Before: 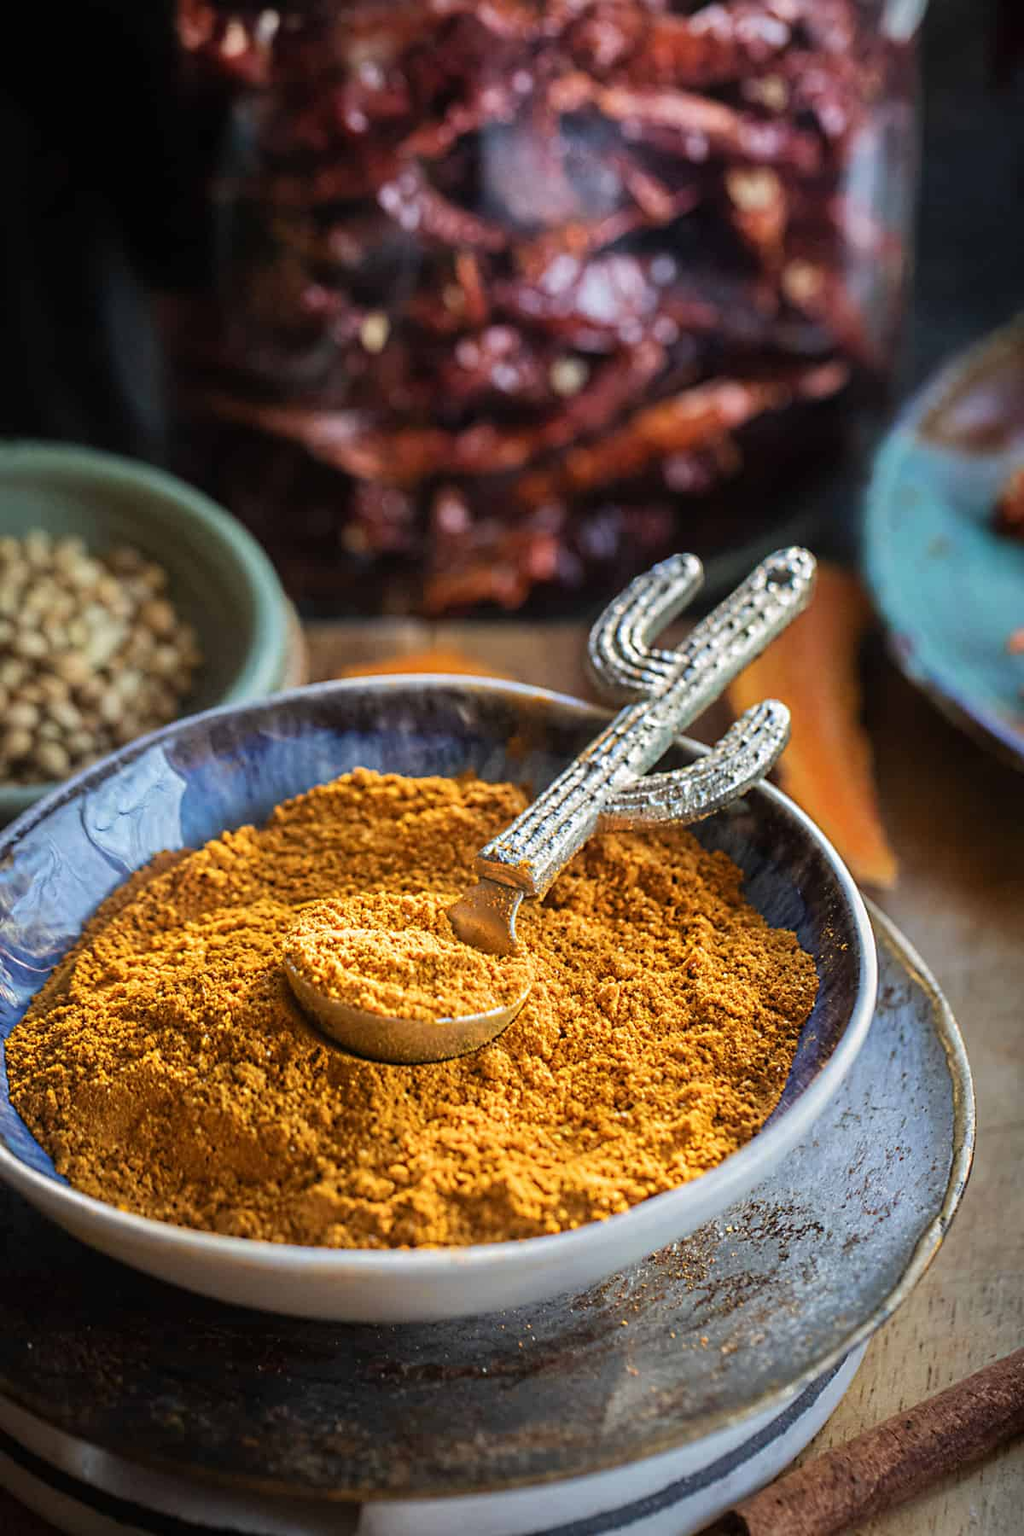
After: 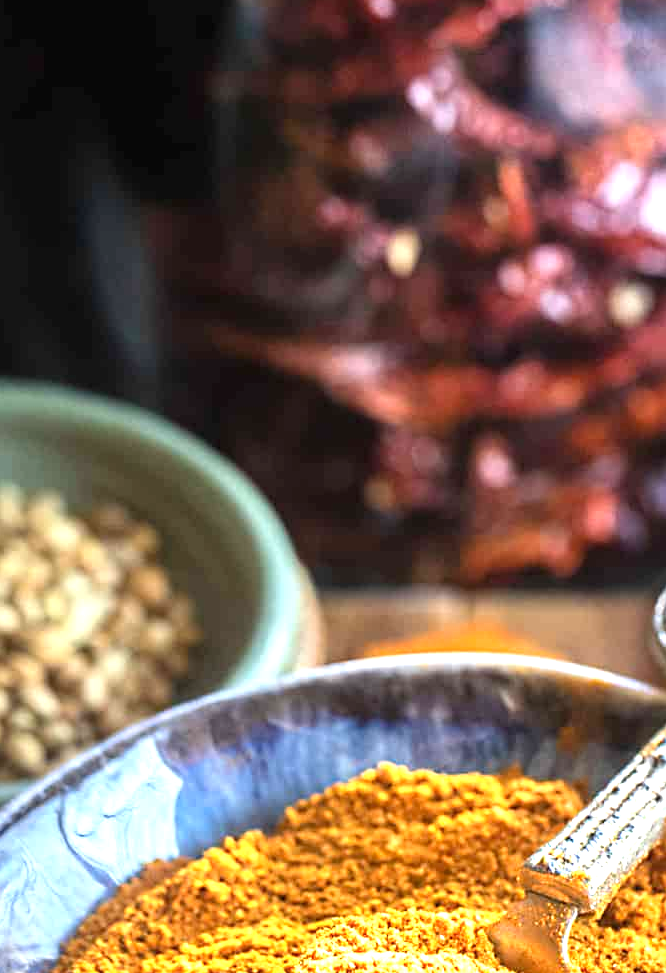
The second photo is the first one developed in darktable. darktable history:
exposure: exposure 1.15 EV, compensate highlight preservation false
crop and rotate: left 3.031%, top 7.635%, right 41.422%, bottom 38.305%
